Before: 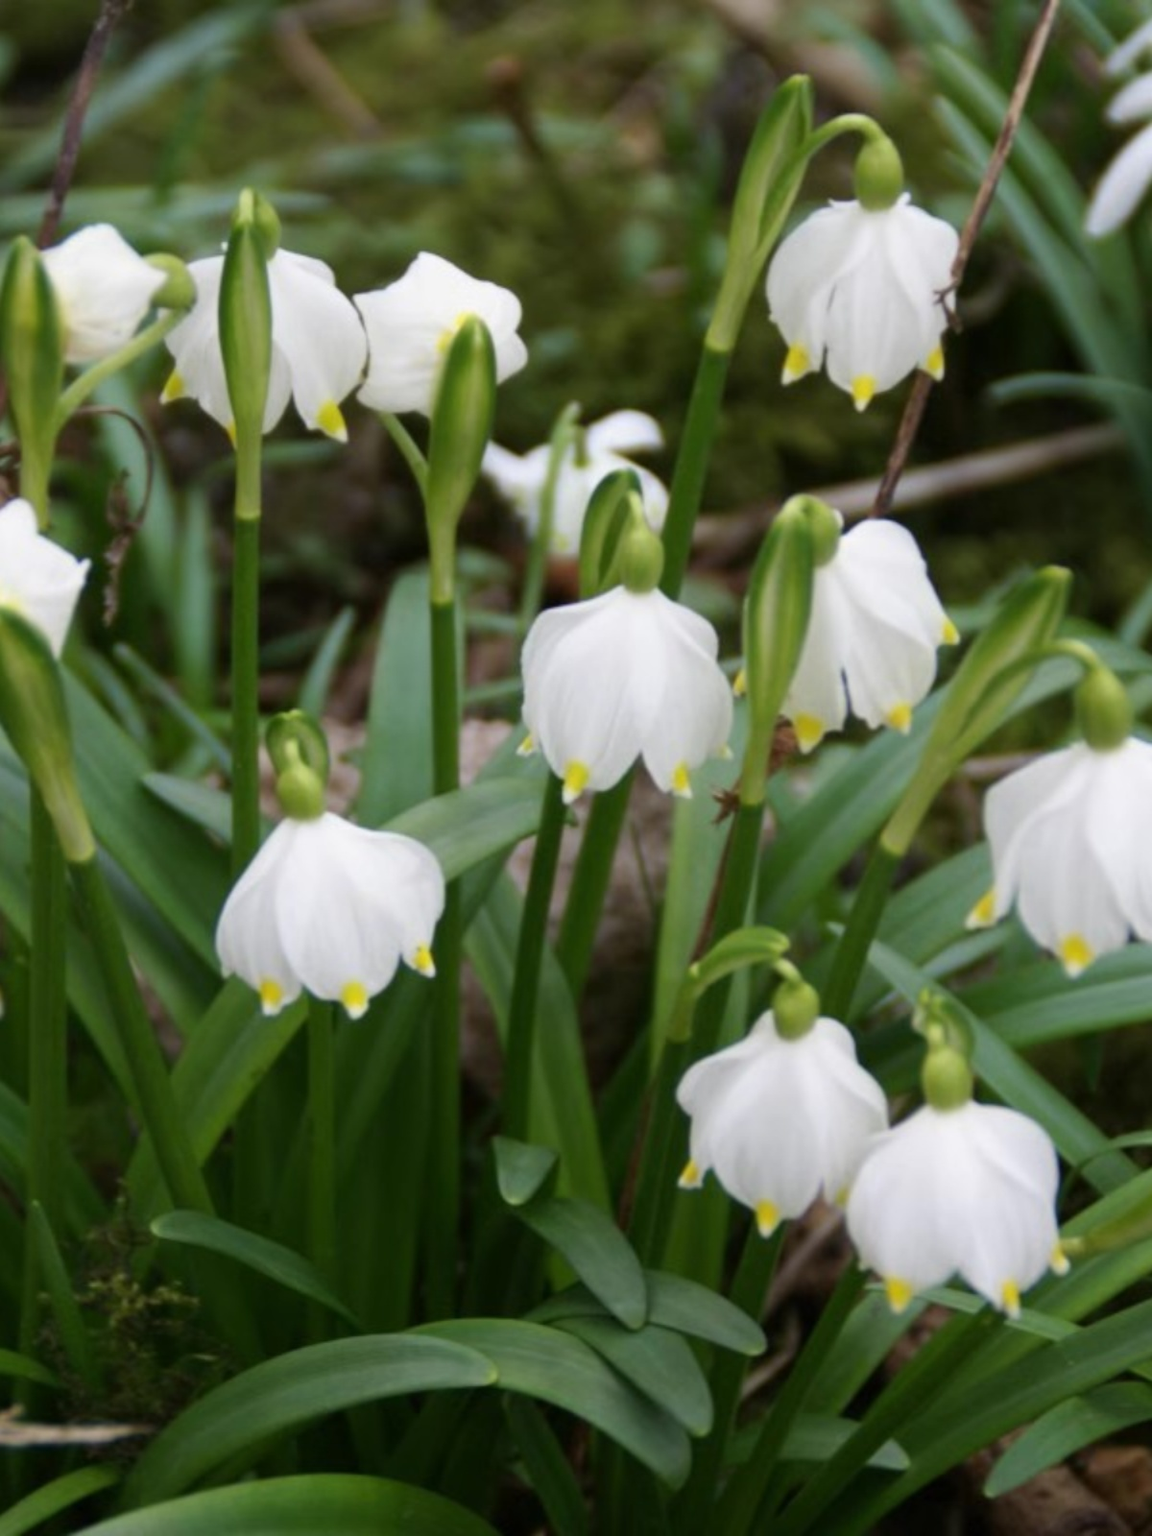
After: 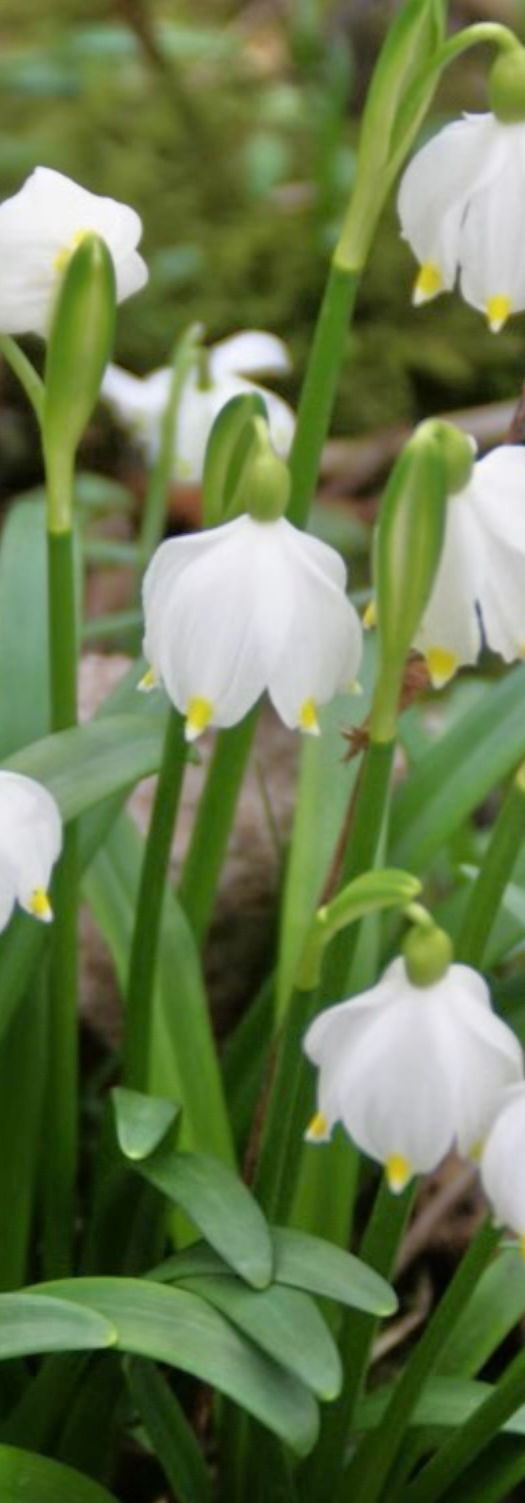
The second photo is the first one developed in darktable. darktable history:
crop: left 33.471%, top 6.009%, right 22.777%
tone equalizer: -7 EV 0.162 EV, -6 EV 0.618 EV, -5 EV 1.12 EV, -4 EV 1.32 EV, -3 EV 1.15 EV, -2 EV 0.6 EV, -1 EV 0.163 EV
